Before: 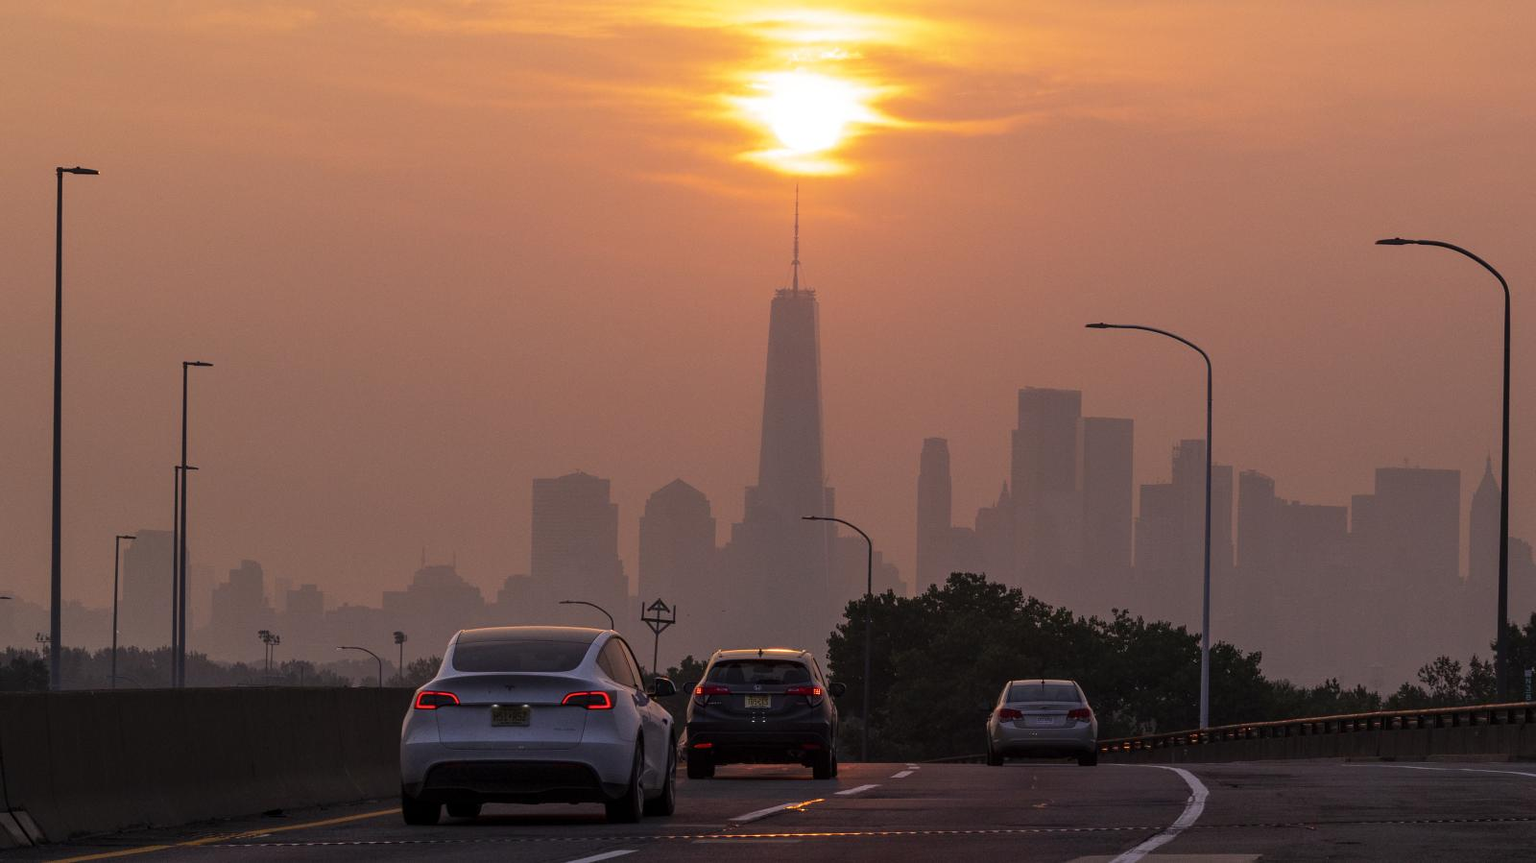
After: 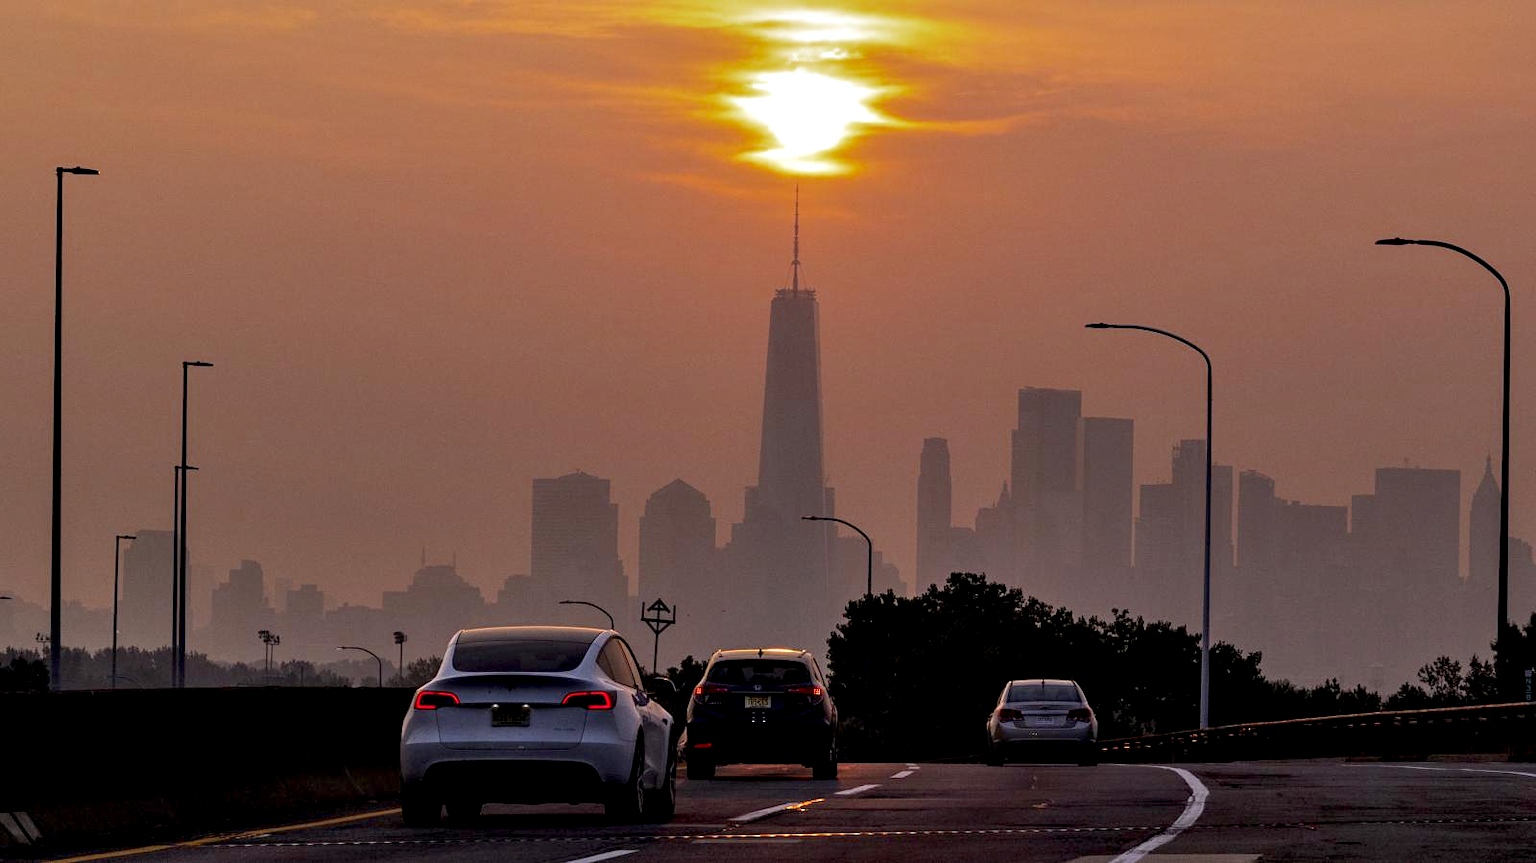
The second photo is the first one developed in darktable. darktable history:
color zones: curves: ch0 [(0, 0.425) (0.143, 0.422) (0.286, 0.42) (0.429, 0.419) (0.571, 0.419) (0.714, 0.42) (0.857, 0.422) (1, 0.425)]
contrast equalizer: octaves 7, y [[0.6 ×6], [0.55 ×6], [0 ×6], [0 ×6], [0 ×6]]
exposure: black level correction 0.009, exposure 0.014 EV, compensate highlight preservation false
